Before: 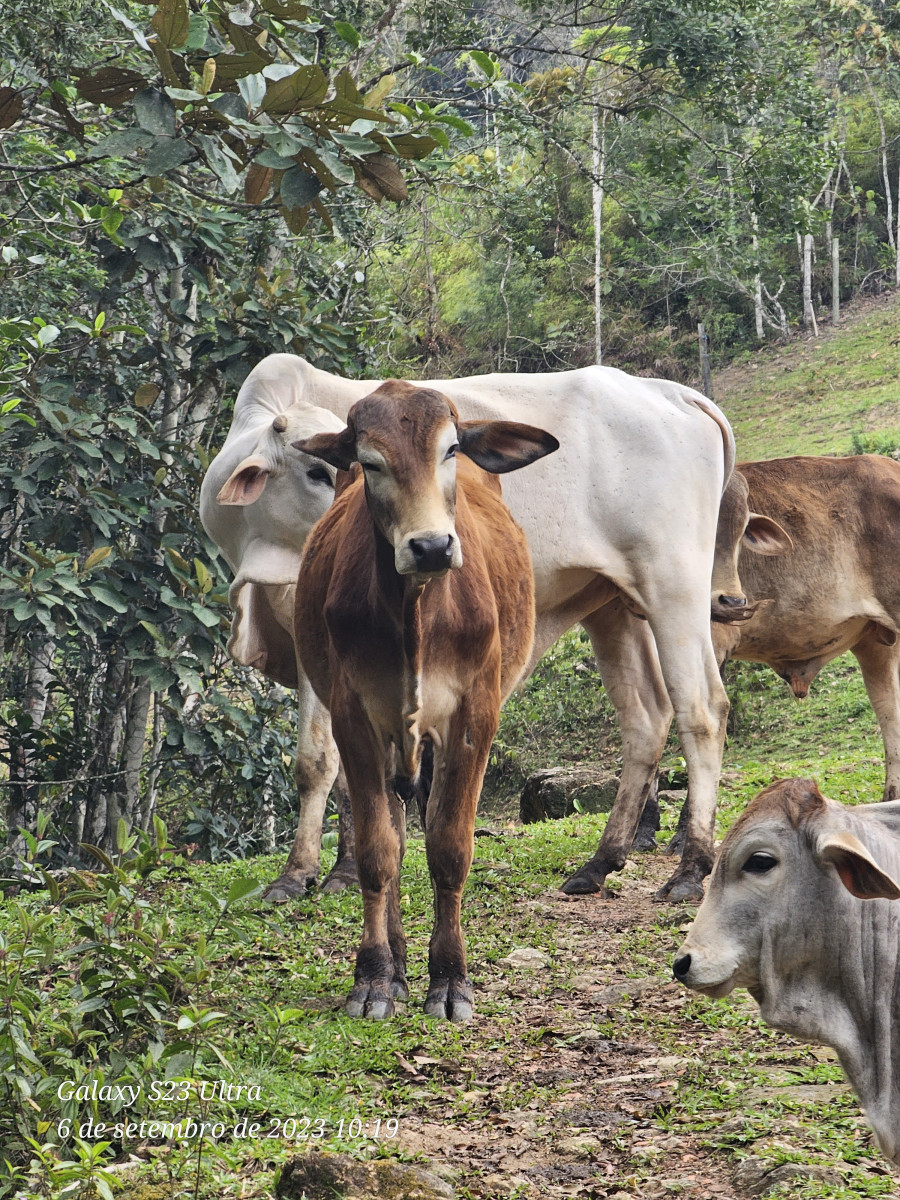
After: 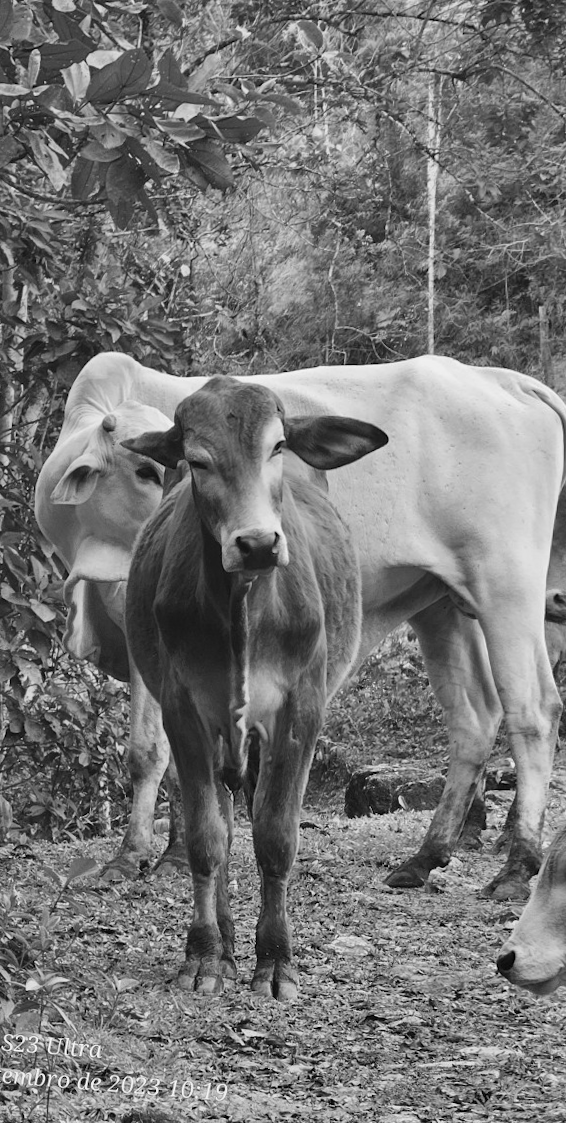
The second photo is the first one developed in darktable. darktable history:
rotate and perspective: rotation 0.062°, lens shift (vertical) 0.115, lens shift (horizontal) -0.133, crop left 0.047, crop right 0.94, crop top 0.061, crop bottom 0.94
monochrome: a -74.22, b 78.2
white balance: red 1.066, blue 1.119
crop and rotate: left 14.436%, right 18.898%
